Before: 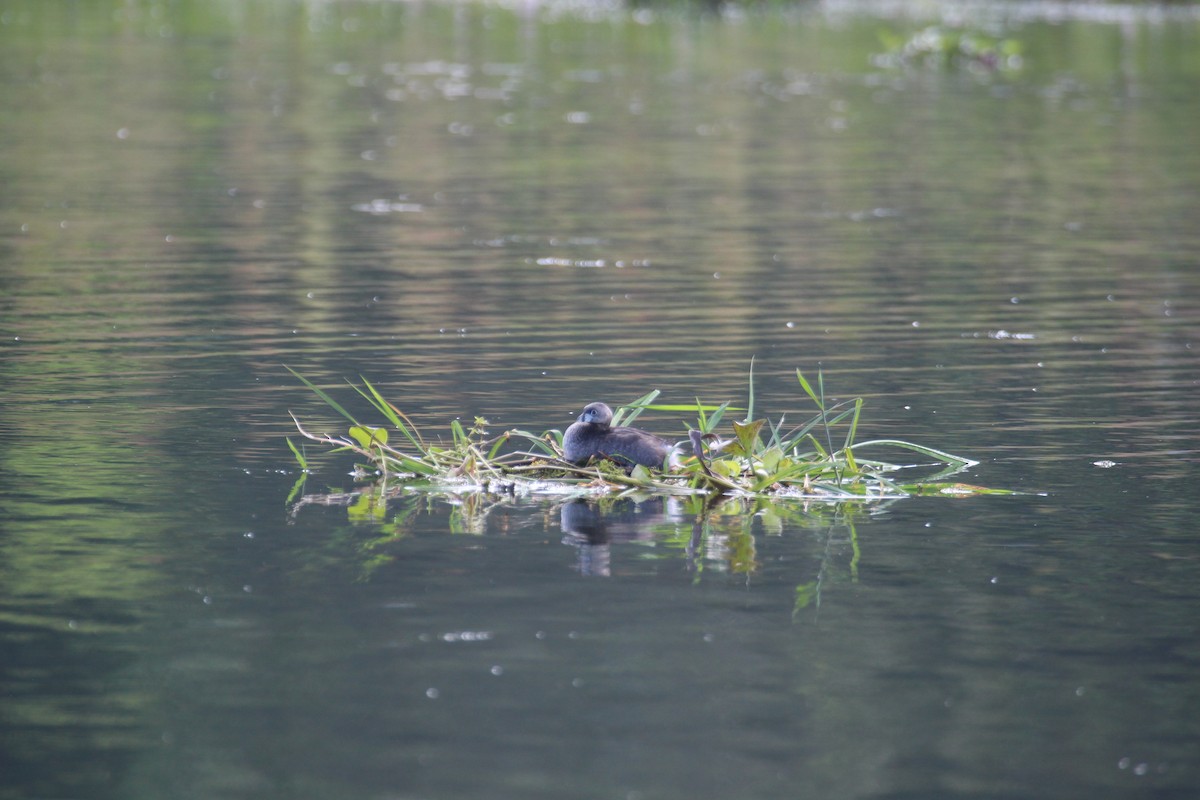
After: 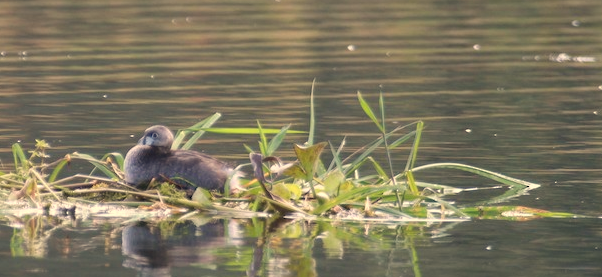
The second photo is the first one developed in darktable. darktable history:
crop: left 36.607%, top 34.735%, right 13.146%, bottom 30.611%
white balance: red 1.123, blue 0.83
